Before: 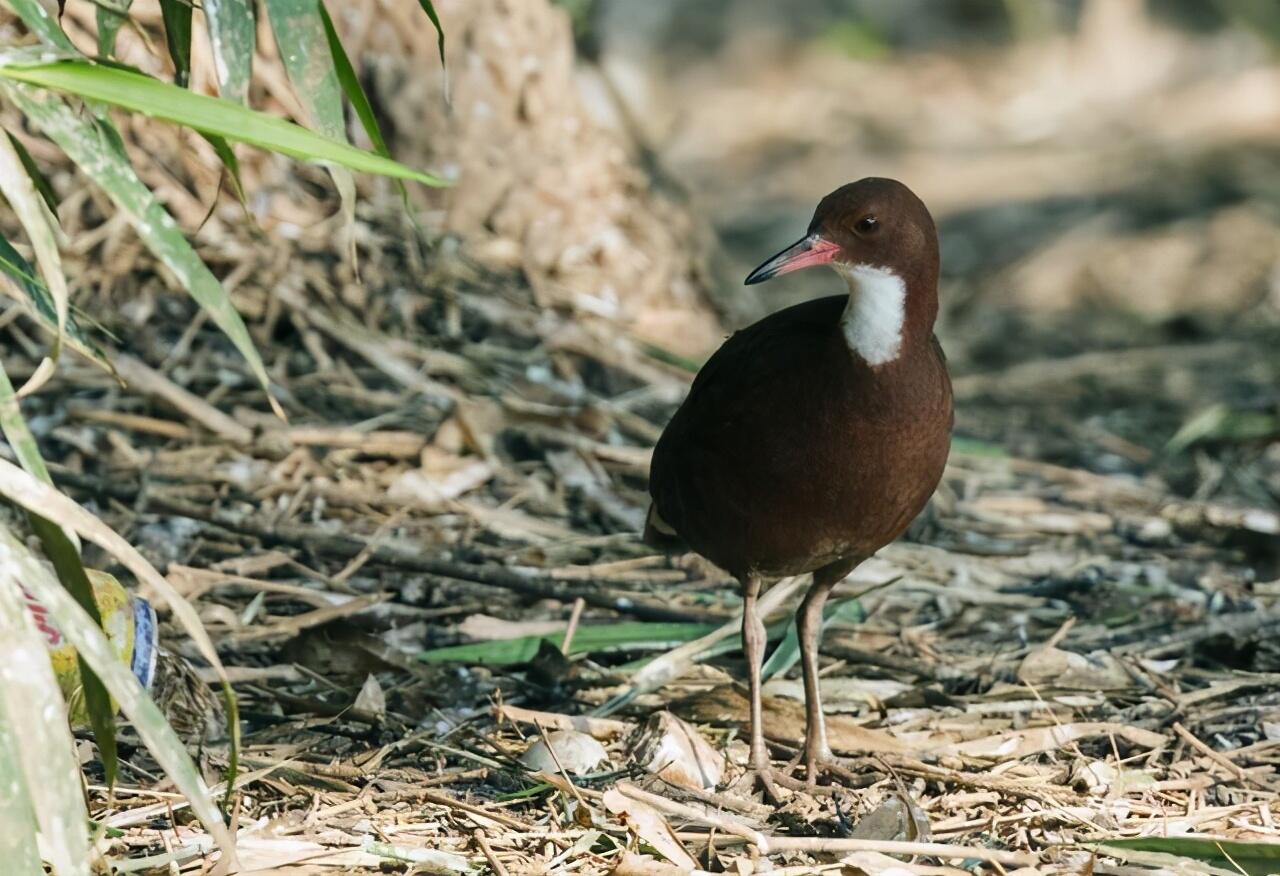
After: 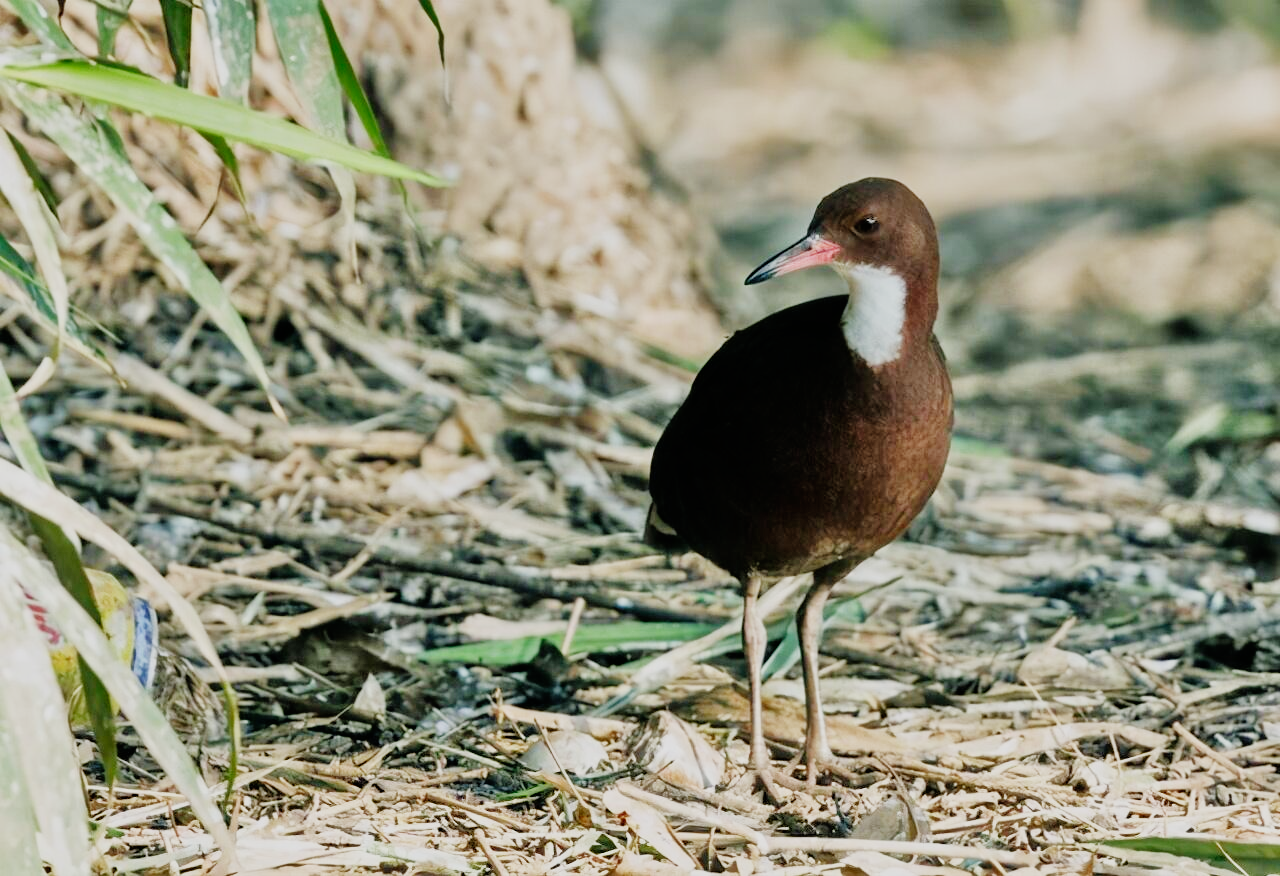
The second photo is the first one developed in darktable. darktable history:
sigmoid: contrast 1.6, skew -0.2, preserve hue 0%, red attenuation 0.1, red rotation 0.035, green attenuation 0.1, green rotation -0.017, blue attenuation 0.15, blue rotation -0.052, base primaries Rec2020
tone equalizer: -7 EV 0.15 EV, -6 EV 0.6 EV, -5 EV 1.15 EV, -4 EV 1.33 EV, -3 EV 1.15 EV, -2 EV 0.6 EV, -1 EV 0.15 EV, mask exposure compensation -0.5 EV
